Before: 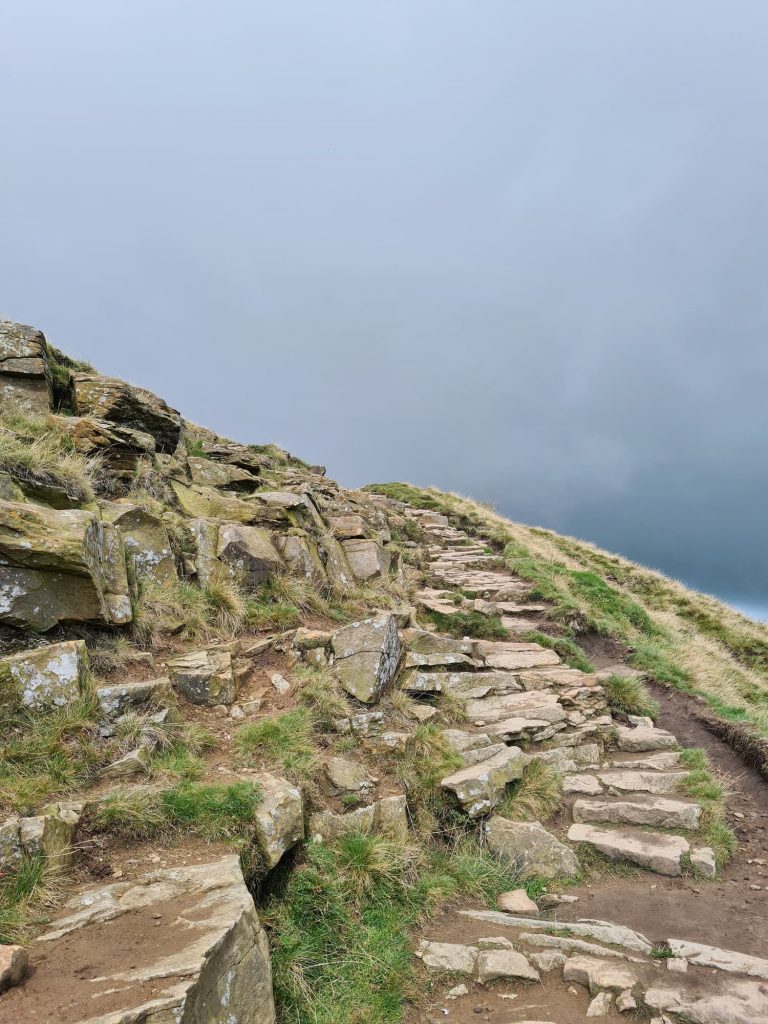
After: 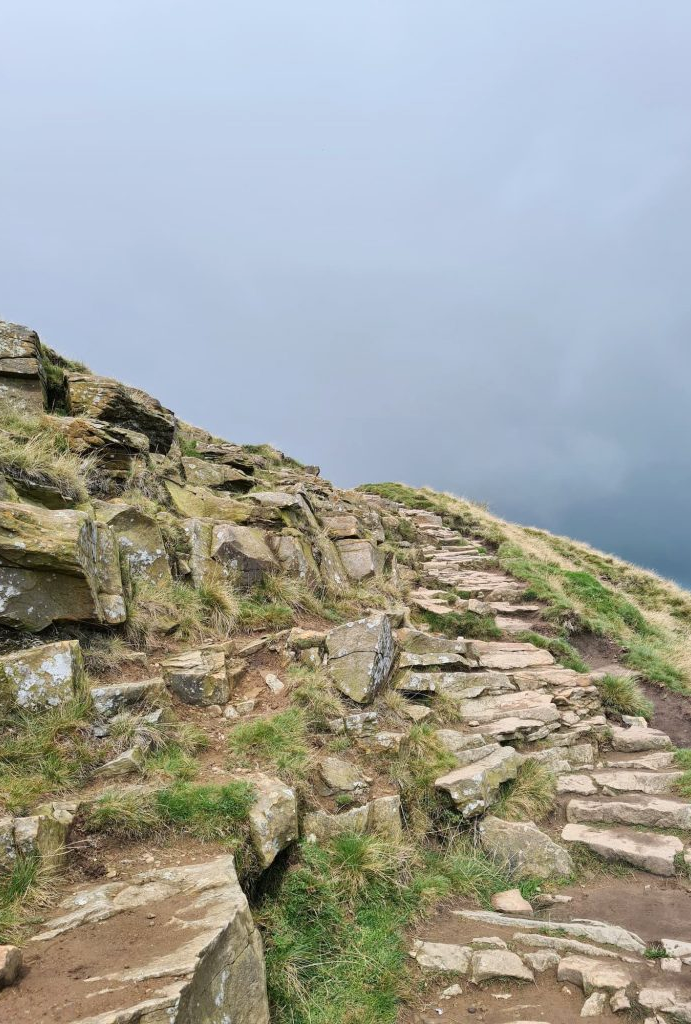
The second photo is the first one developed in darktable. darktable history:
exposure: exposure 0.134 EV, compensate highlight preservation false
crop and rotate: left 0.868%, right 9.067%
